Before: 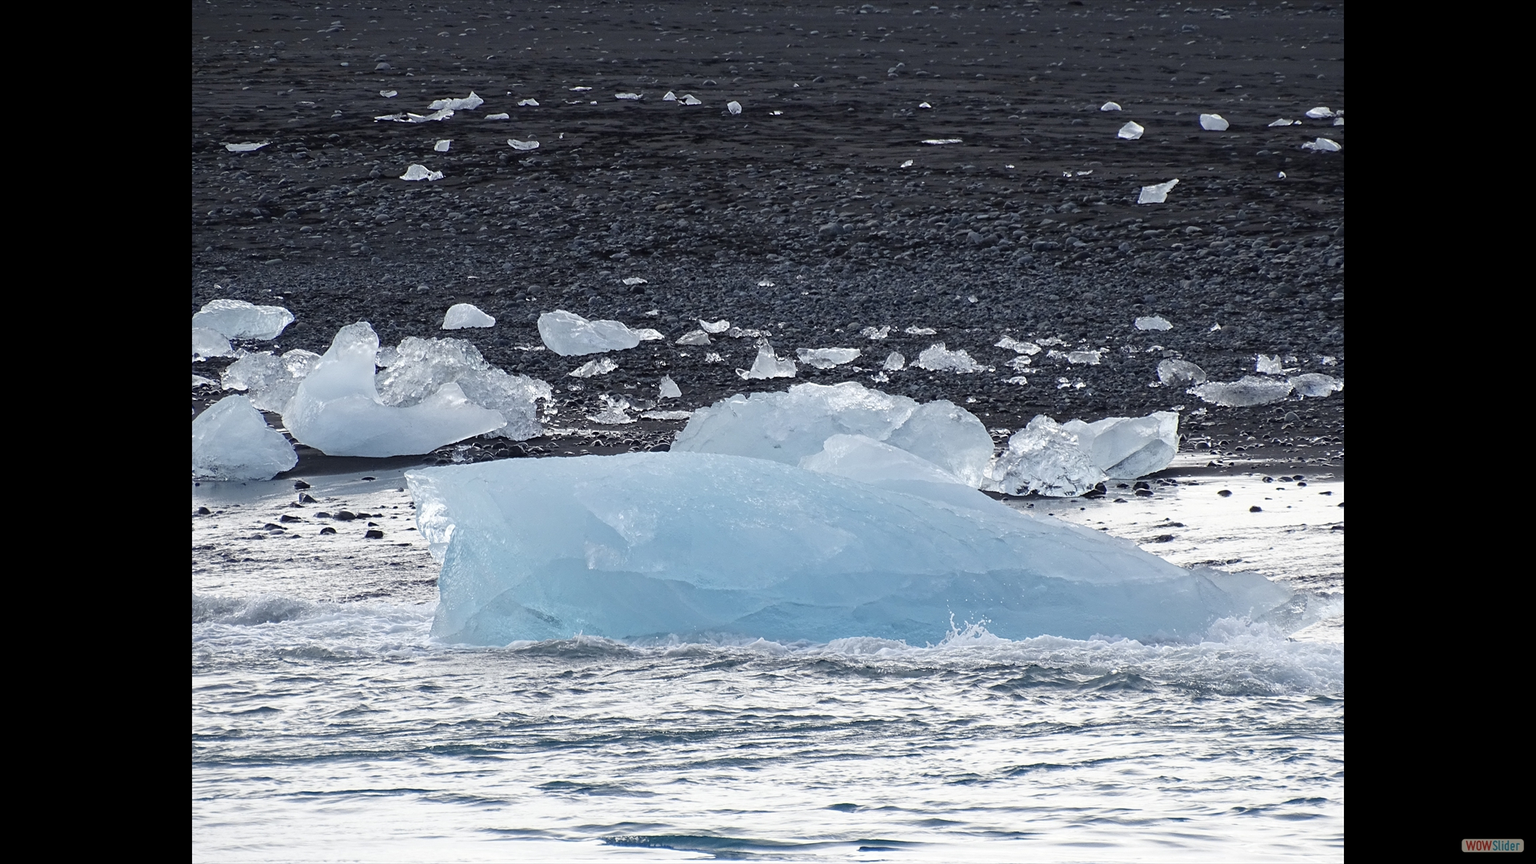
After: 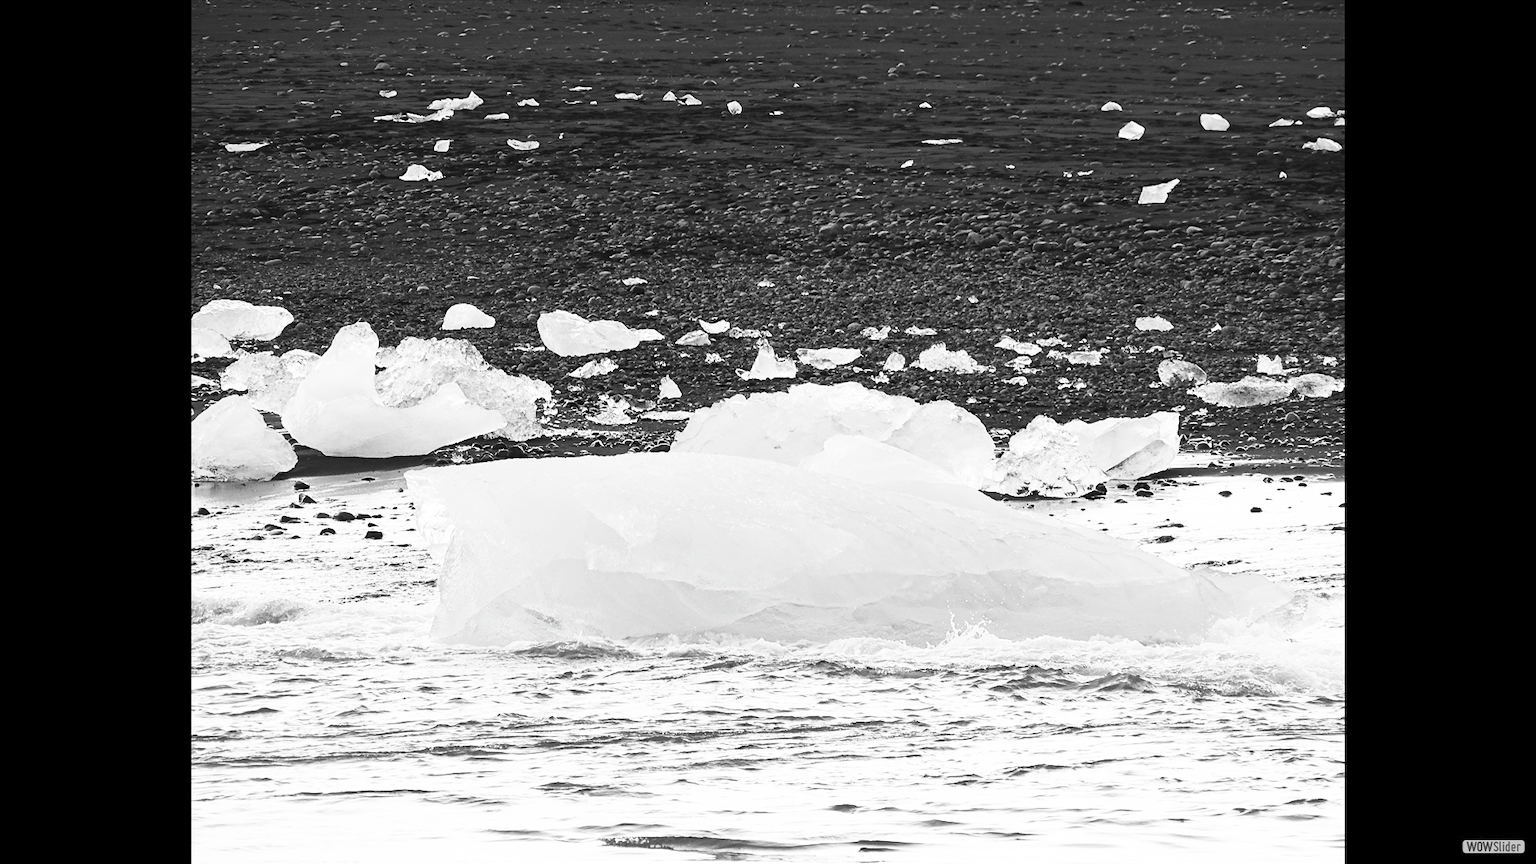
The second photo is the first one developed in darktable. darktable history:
crop and rotate: left 0.09%, bottom 0.006%
contrast brightness saturation: contrast 0.522, brightness 0.47, saturation -0.992
